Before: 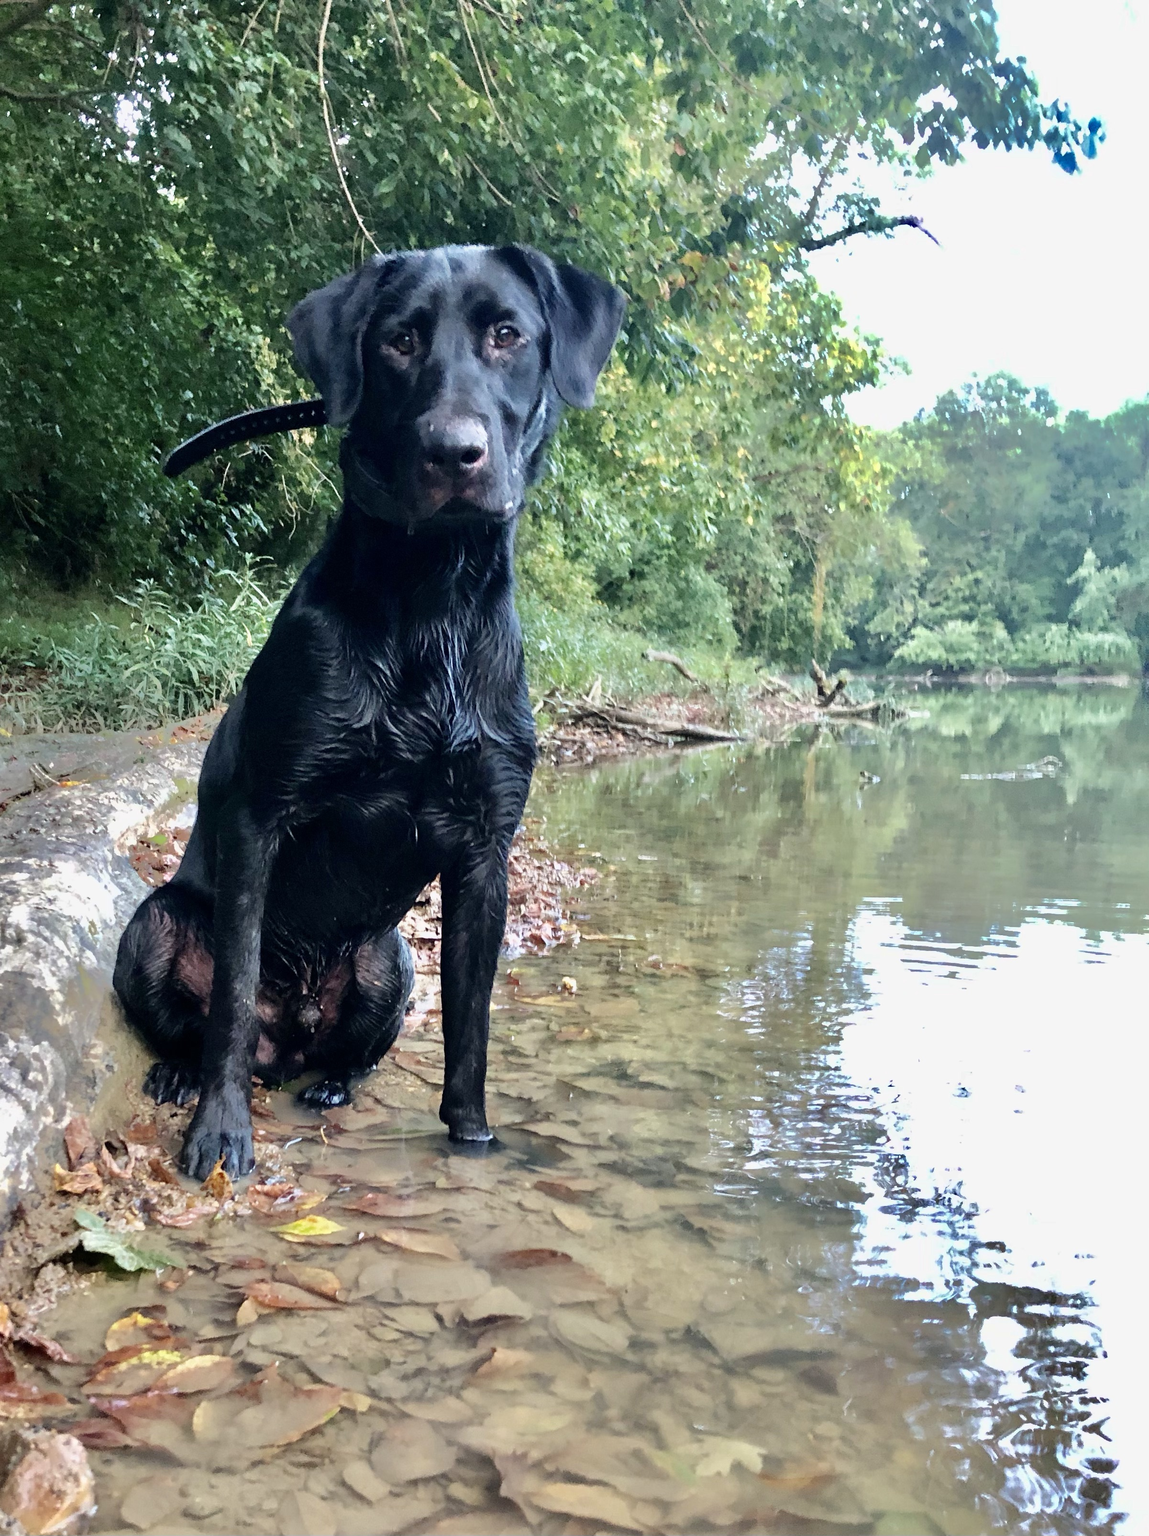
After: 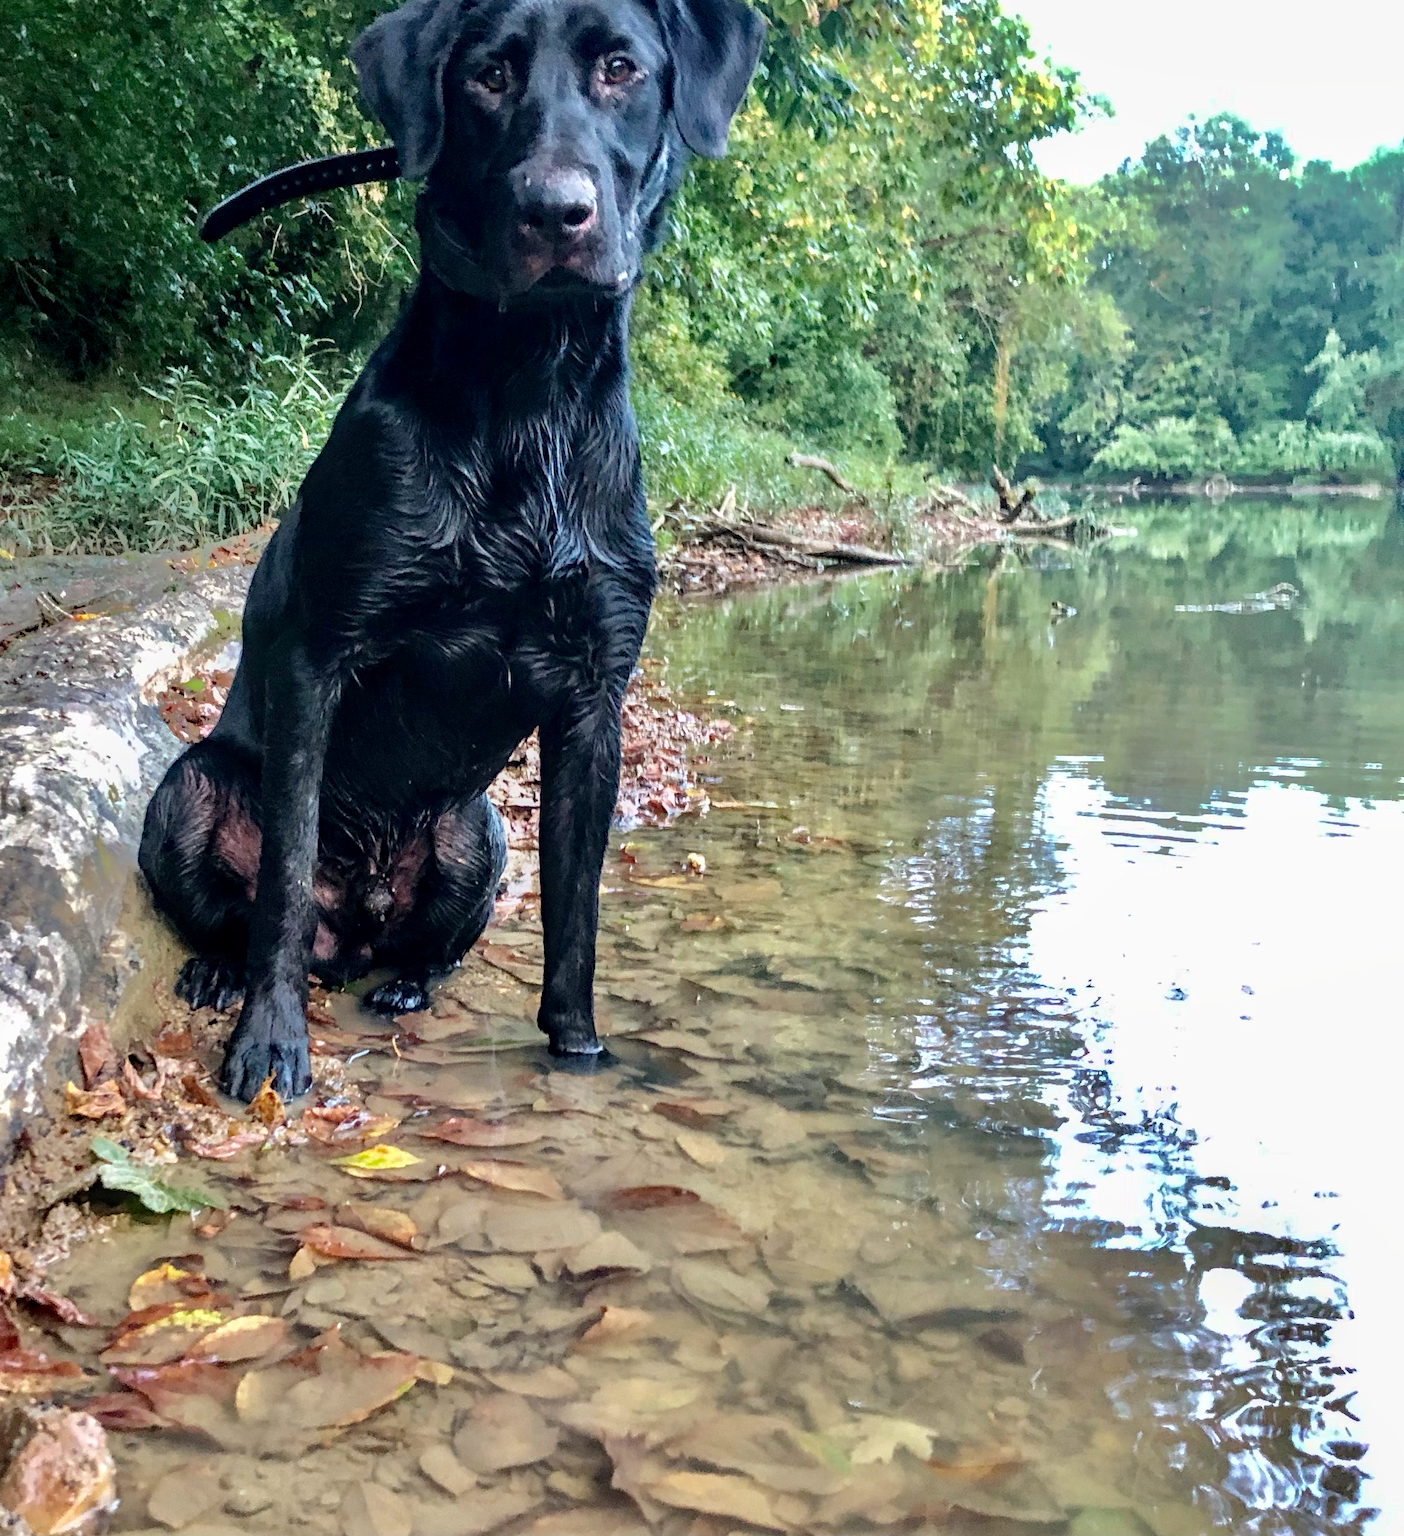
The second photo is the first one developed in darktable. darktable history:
haze removal: compatibility mode true, adaptive false
local contrast: on, module defaults
crop and rotate: top 18.192%
